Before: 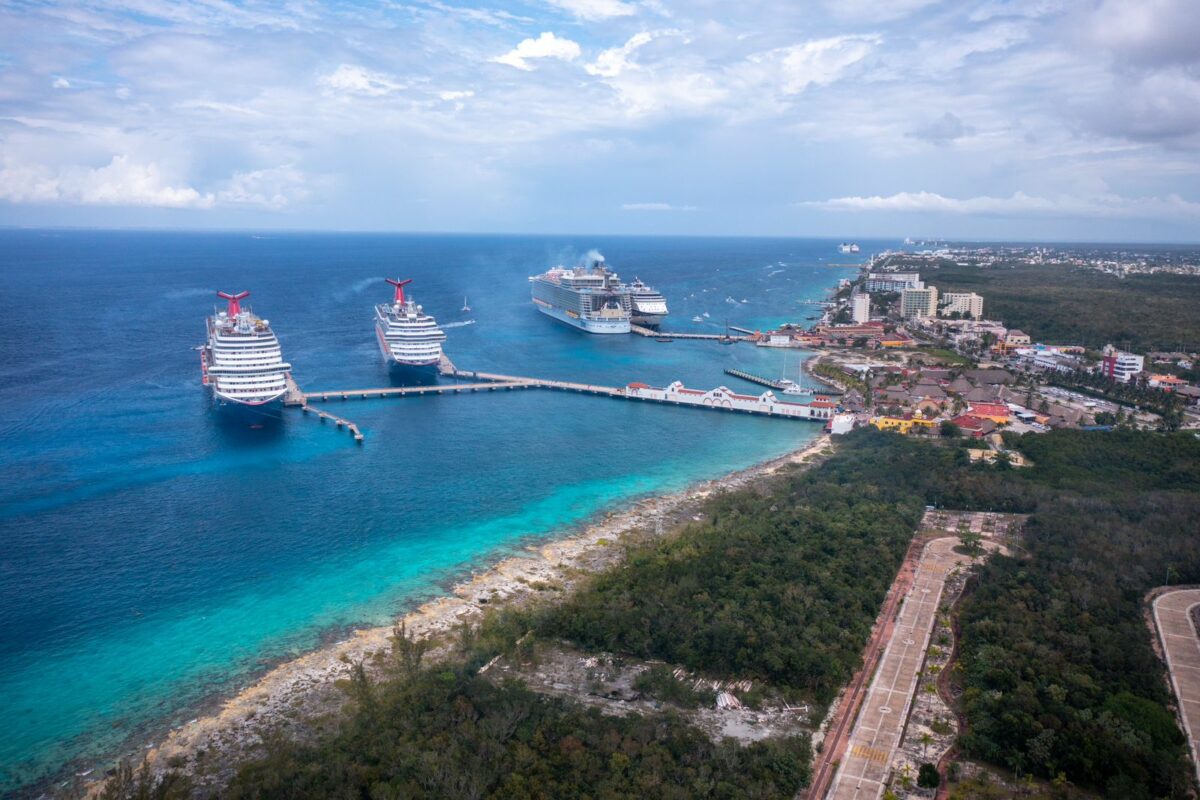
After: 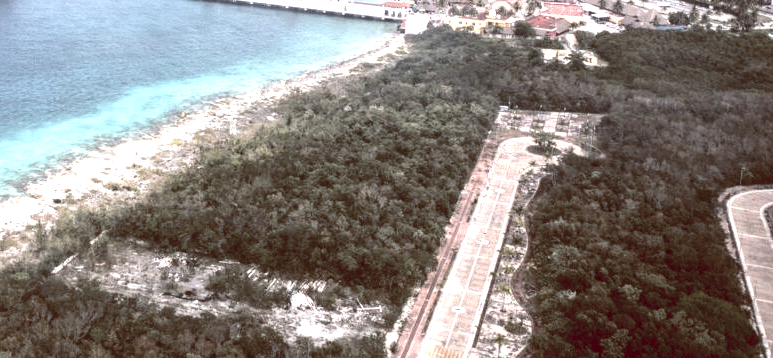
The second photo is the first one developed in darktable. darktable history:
local contrast: detail 110%
tone equalizer: -8 EV -0.75 EV, -7 EV -0.7 EV, -6 EV -0.6 EV, -5 EV -0.4 EV, -3 EV 0.4 EV, -2 EV 0.6 EV, -1 EV 0.7 EV, +0 EV 0.75 EV, edges refinement/feathering 500, mask exposure compensation -1.57 EV, preserve details no
color balance: mode lift, gamma, gain (sRGB)
crop and rotate: left 35.509%, top 50.238%, bottom 4.934%
color balance rgb: shadows lift › luminance 1%, shadows lift › chroma 0.2%, shadows lift › hue 20°, power › luminance 1%, power › chroma 0.4%, power › hue 34°, highlights gain › luminance 0.8%, highlights gain › chroma 0.4%, highlights gain › hue 44°, global offset › chroma 0.4%, global offset › hue 34°, white fulcrum 0.08 EV, linear chroma grading › shadows -7%, linear chroma grading › highlights -7%, linear chroma grading › global chroma -10%, linear chroma grading › mid-tones -8%, perceptual saturation grading › global saturation -28%, perceptual saturation grading › highlights -20%, perceptual saturation grading › mid-tones -24%, perceptual saturation grading › shadows -24%, perceptual brilliance grading › global brilliance -1%, perceptual brilliance grading › highlights -1%, perceptual brilliance grading › mid-tones -1%, perceptual brilliance grading › shadows -1%, global vibrance -17%, contrast -6%
exposure: black level correction 0, exposure 1.2 EV, compensate highlight preservation false
